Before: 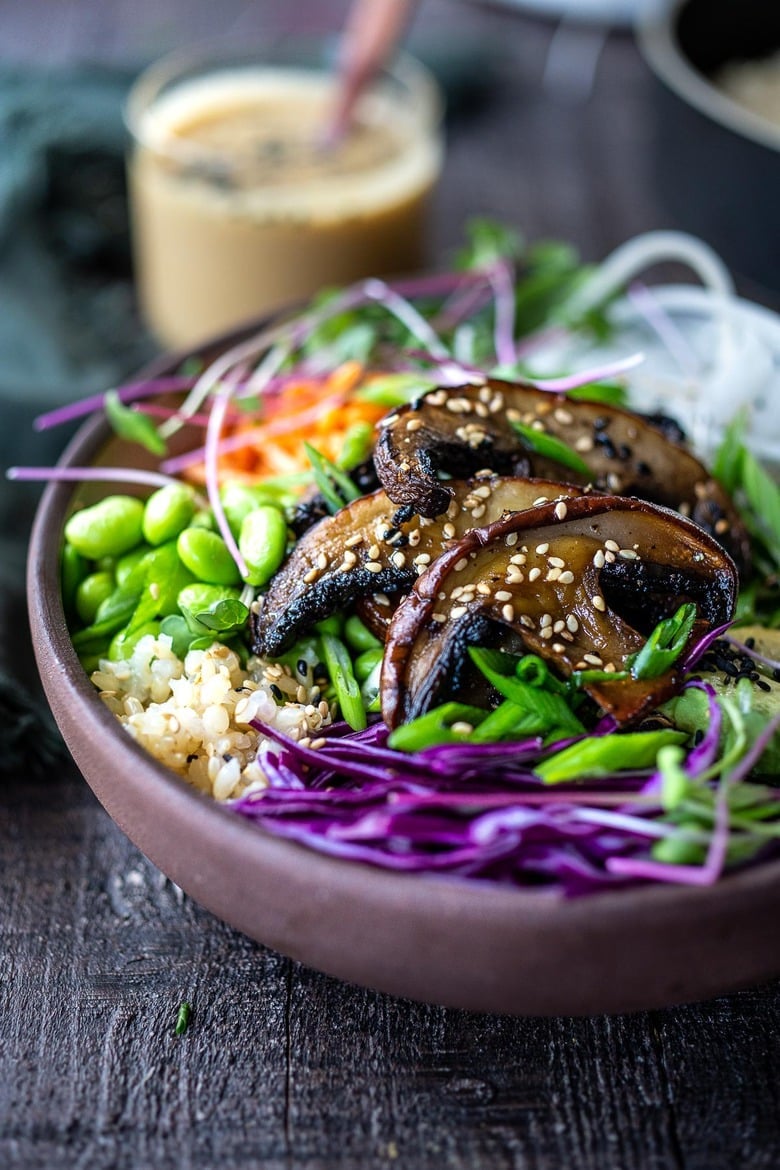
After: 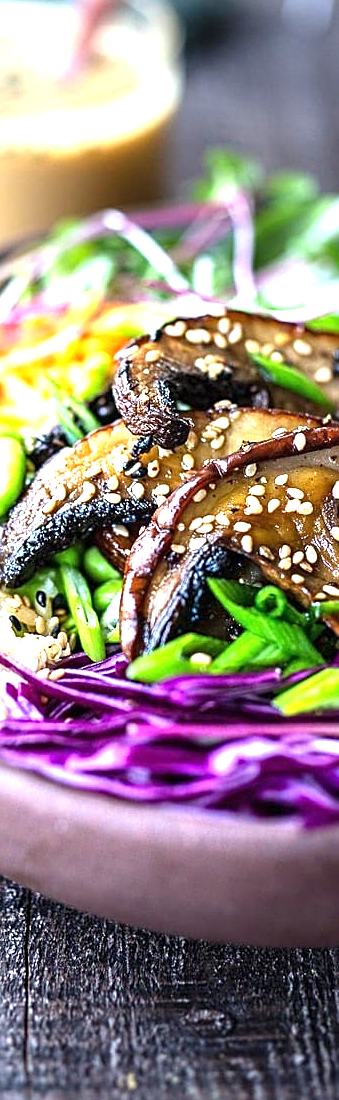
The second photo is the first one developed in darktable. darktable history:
crop: left 33.502%, top 5.971%, right 22.931%
sharpen: on, module defaults
exposure: black level correction 0, exposure 1.388 EV, compensate highlight preservation false
